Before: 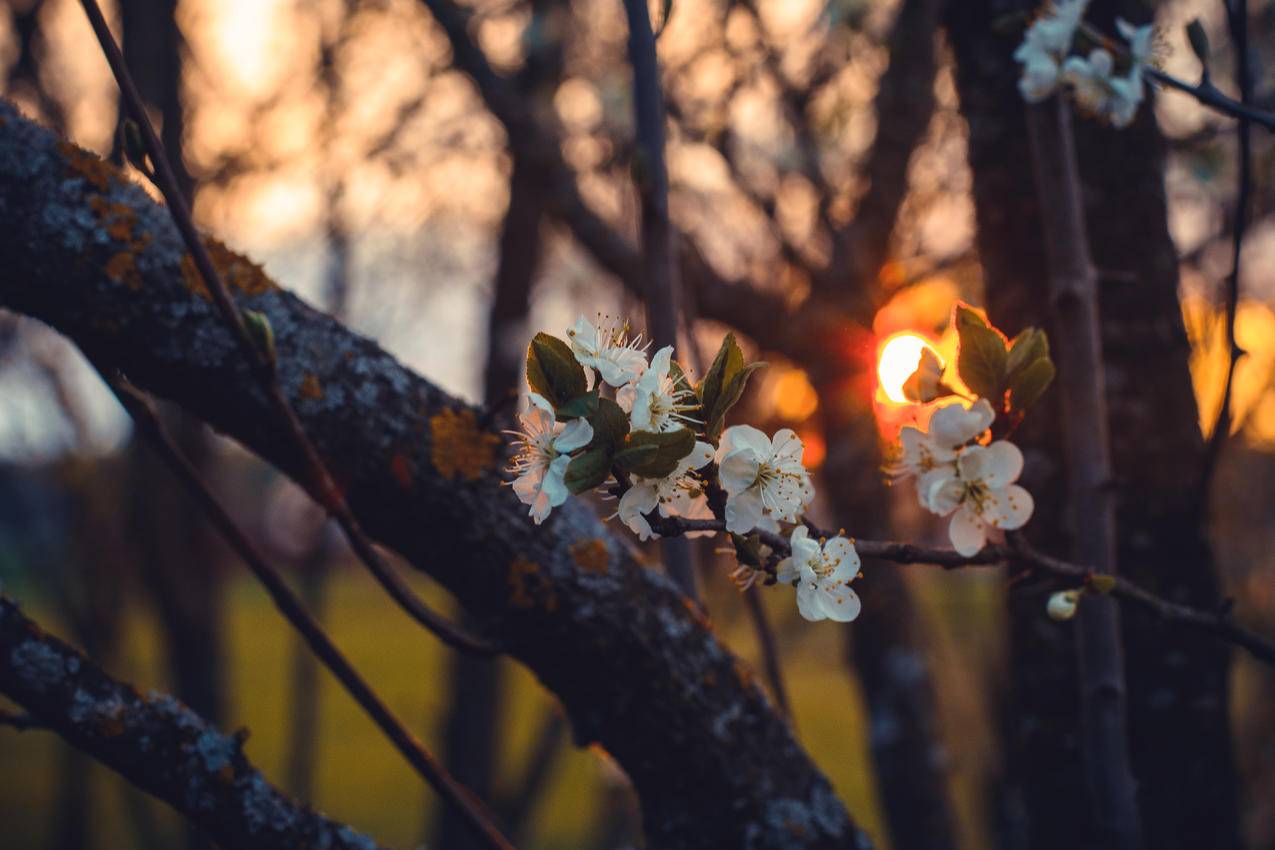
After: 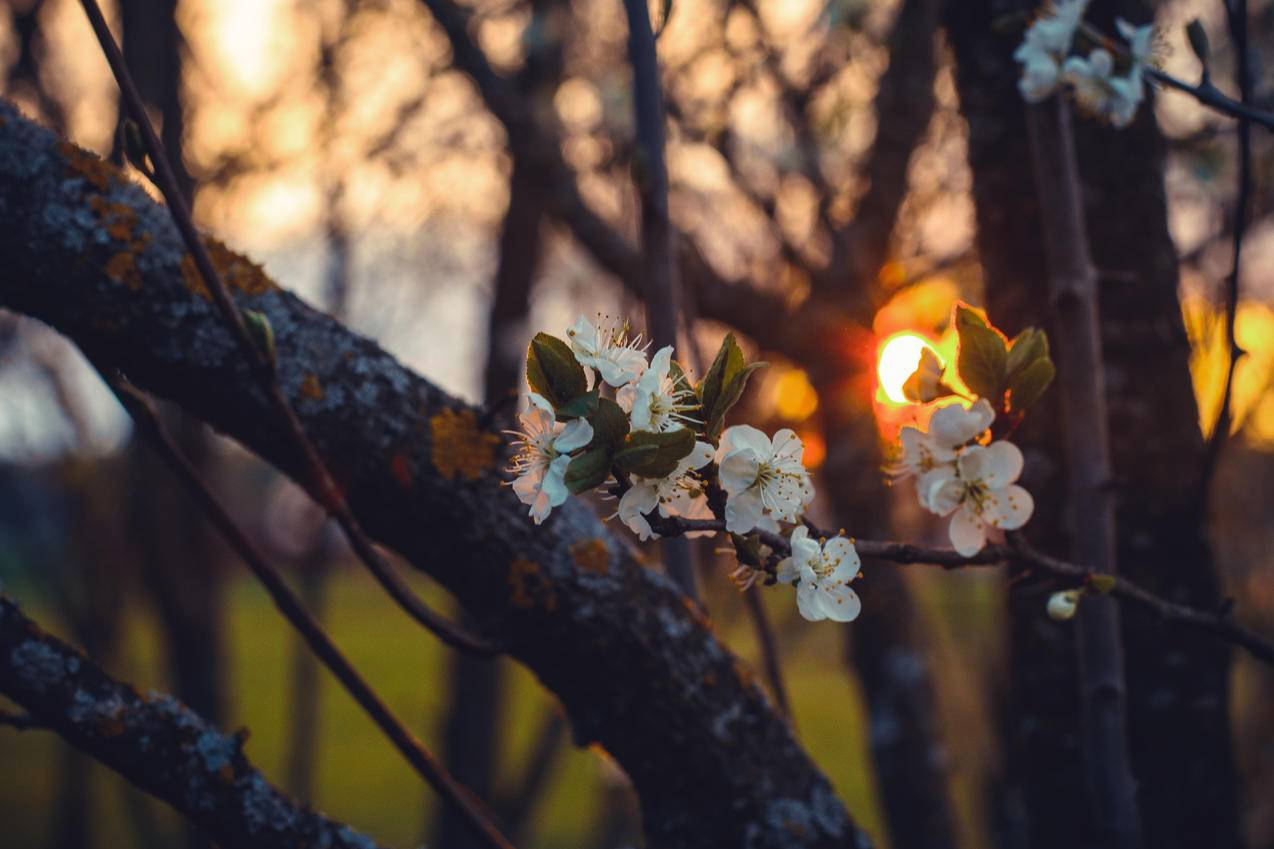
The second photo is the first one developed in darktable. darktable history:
color zones: curves: ch2 [(0, 0.5) (0.143, 0.517) (0.286, 0.571) (0.429, 0.522) (0.571, 0.5) (0.714, 0.5) (0.857, 0.5) (1, 0.5)]
